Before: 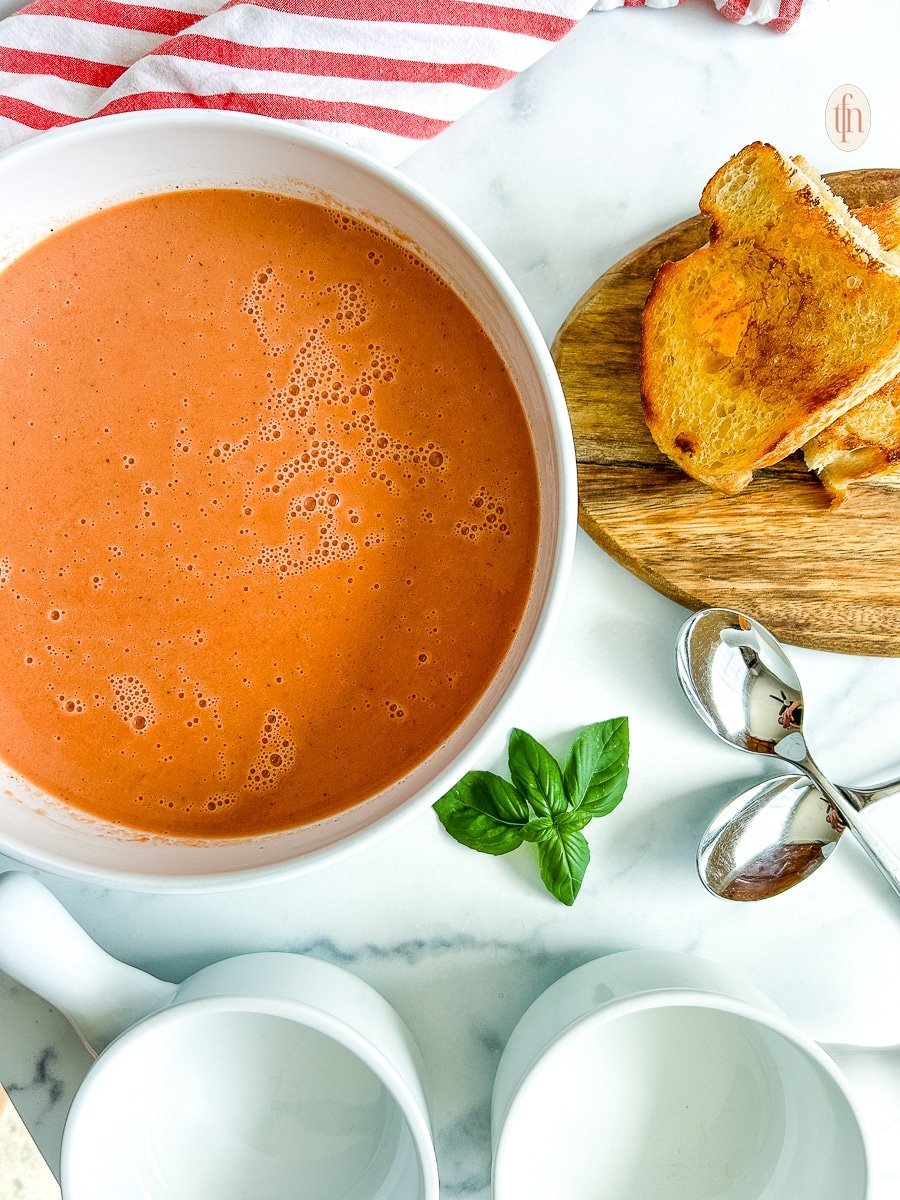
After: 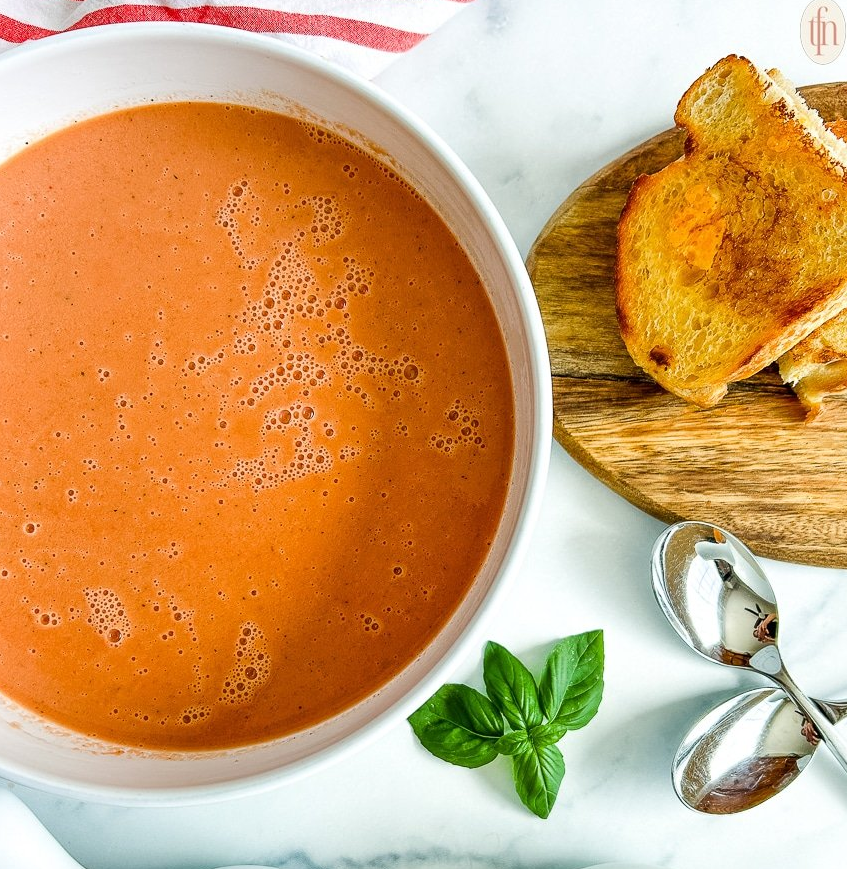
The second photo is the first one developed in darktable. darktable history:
crop: left 2.783%, top 7.293%, right 3.087%, bottom 20.211%
